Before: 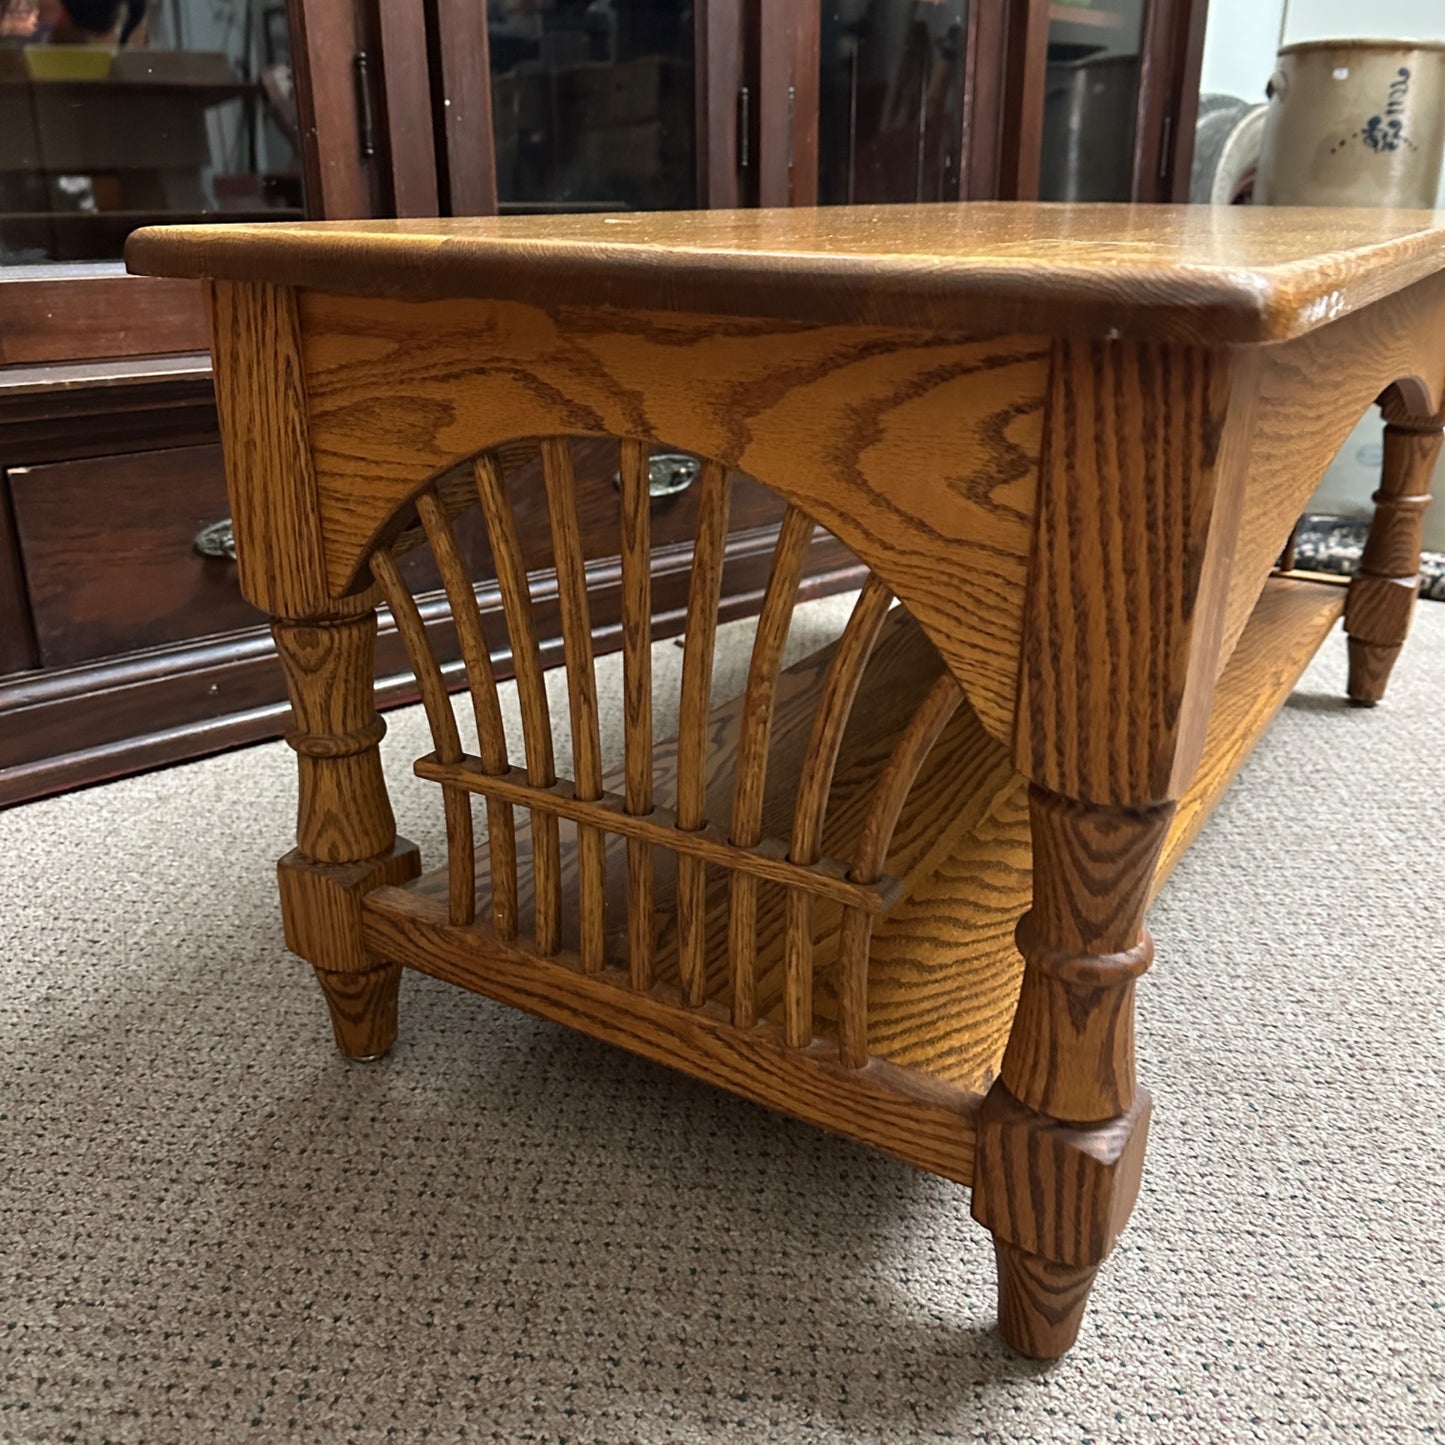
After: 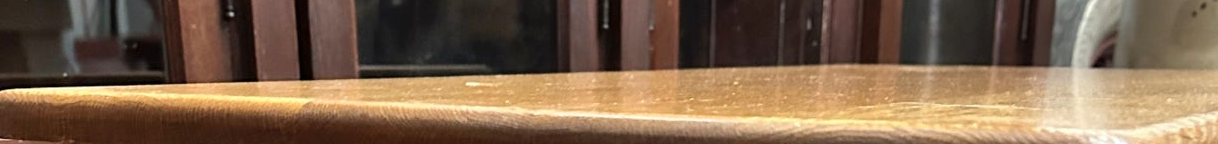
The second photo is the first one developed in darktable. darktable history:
crop and rotate: left 9.644%, top 9.491%, right 6.021%, bottom 80.509%
shadows and highlights: shadows 49, highlights -41, soften with gaussian
